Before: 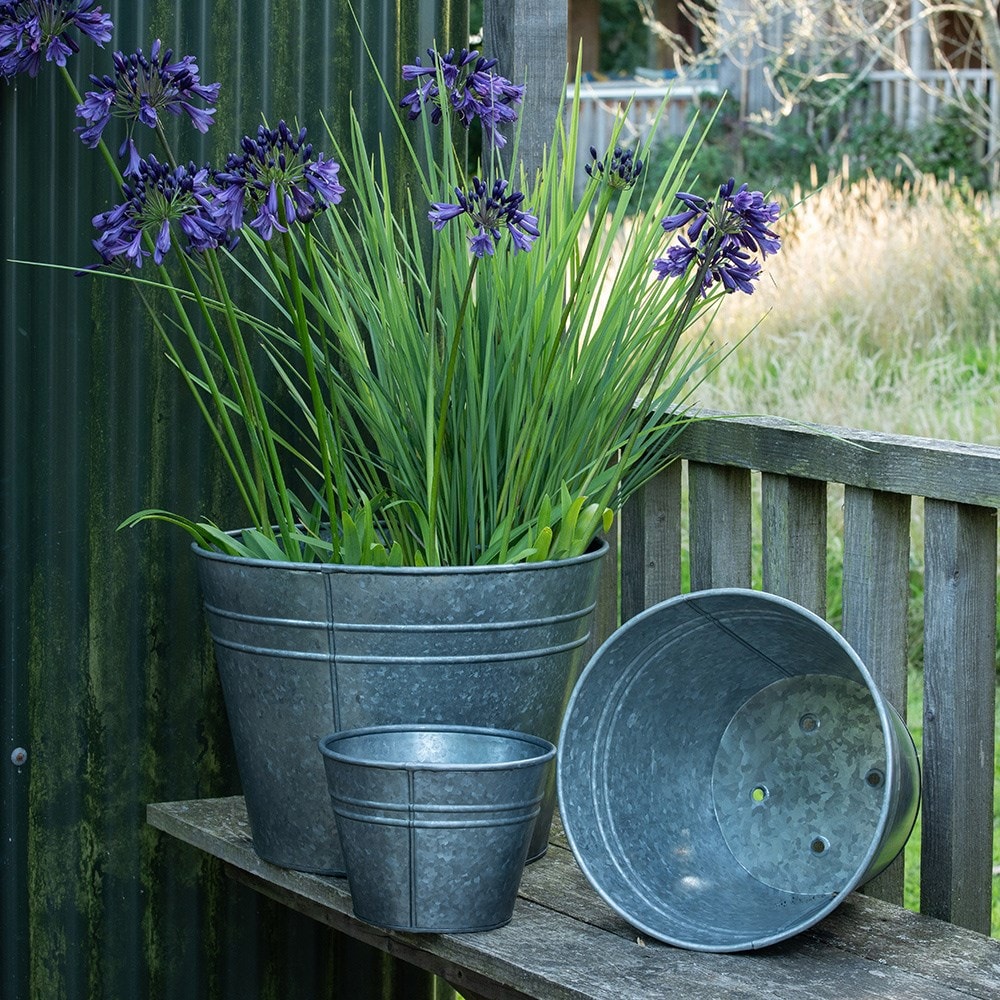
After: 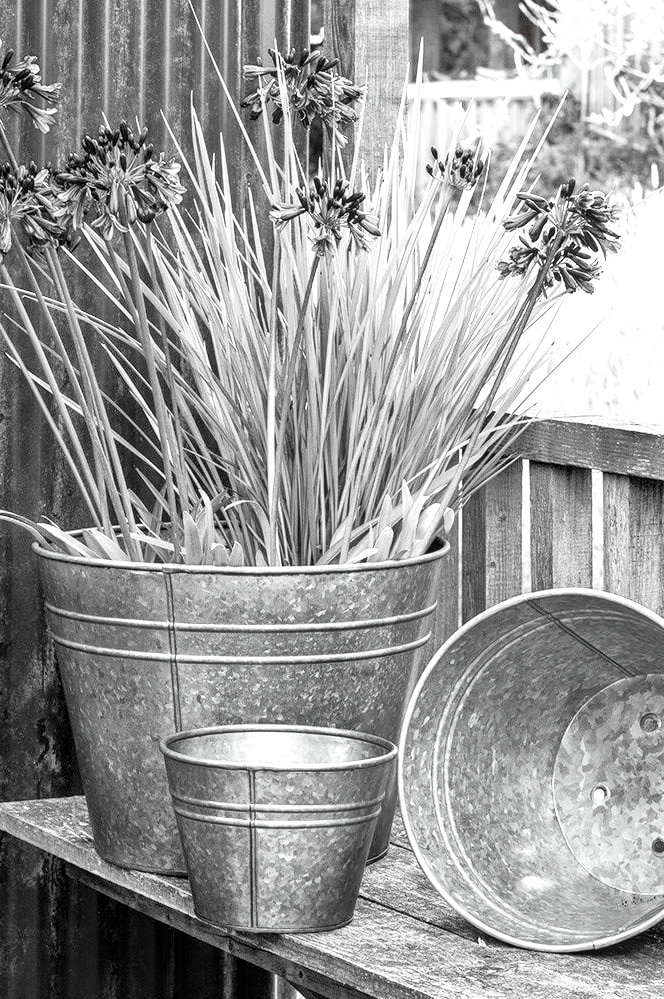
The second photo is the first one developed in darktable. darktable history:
tone equalizer: -7 EV 0.15 EV, -6 EV 0.636 EV, -5 EV 1.17 EV, -4 EV 1.33 EV, -3 EV 1.12 EV, -2 EV 0.6 EV, -1 EV 0.163 EV
exposure: black level correction 0.001, exposure 1.12 EV, compensate exposure bias true, compensate highlight preservation false
crop and rotate: left 15.912%, right 17.624%
local contrast: on, module defaults
contrast brightness saturation: contrast 0.276
color zones: curves: ch1 [(0, 0.006) (0.094, 0.285) (0.171, 0.001) (0.429, 0.001) (0.571, 0.003) (0.714, 0.004) (0.857, 0.004) (1, 0.006)]
